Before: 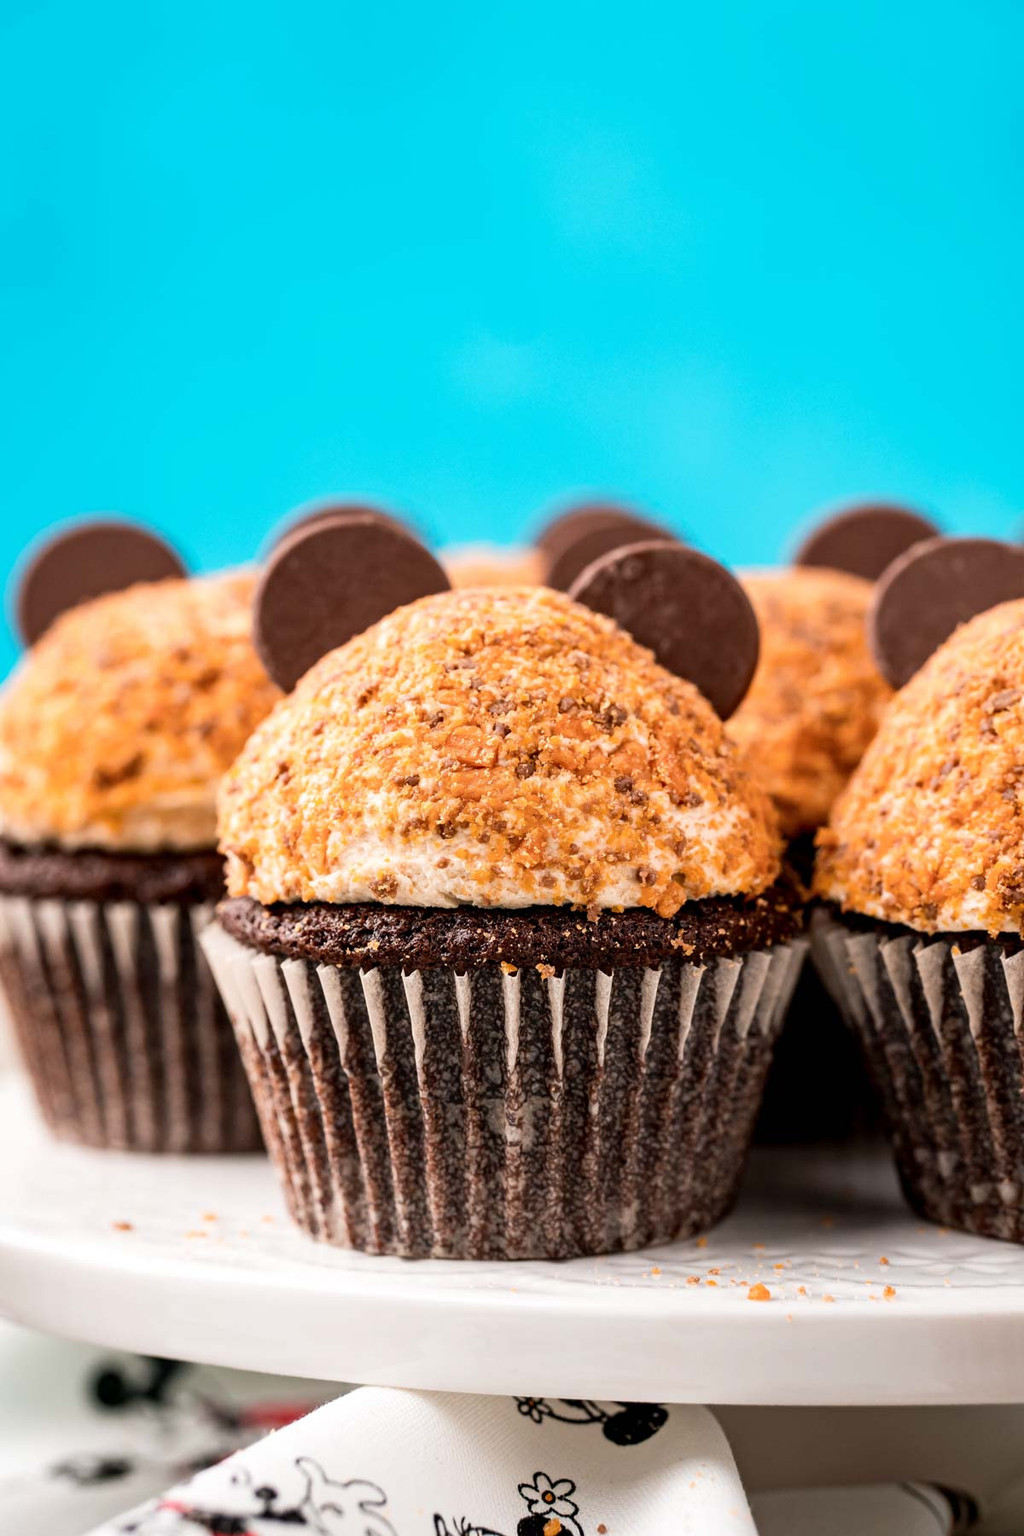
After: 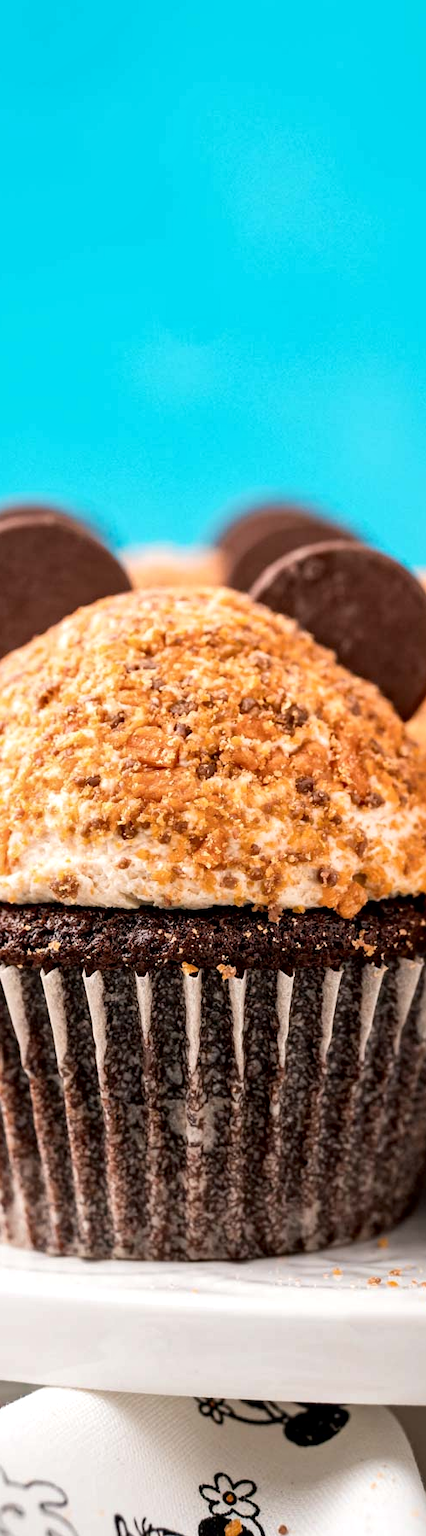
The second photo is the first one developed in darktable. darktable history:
local contrast: mode bilateral grid, contrast 20, coarseness 50, detail 140%, midtone range 0.2
crop: left 31.229%, right 27.105%
